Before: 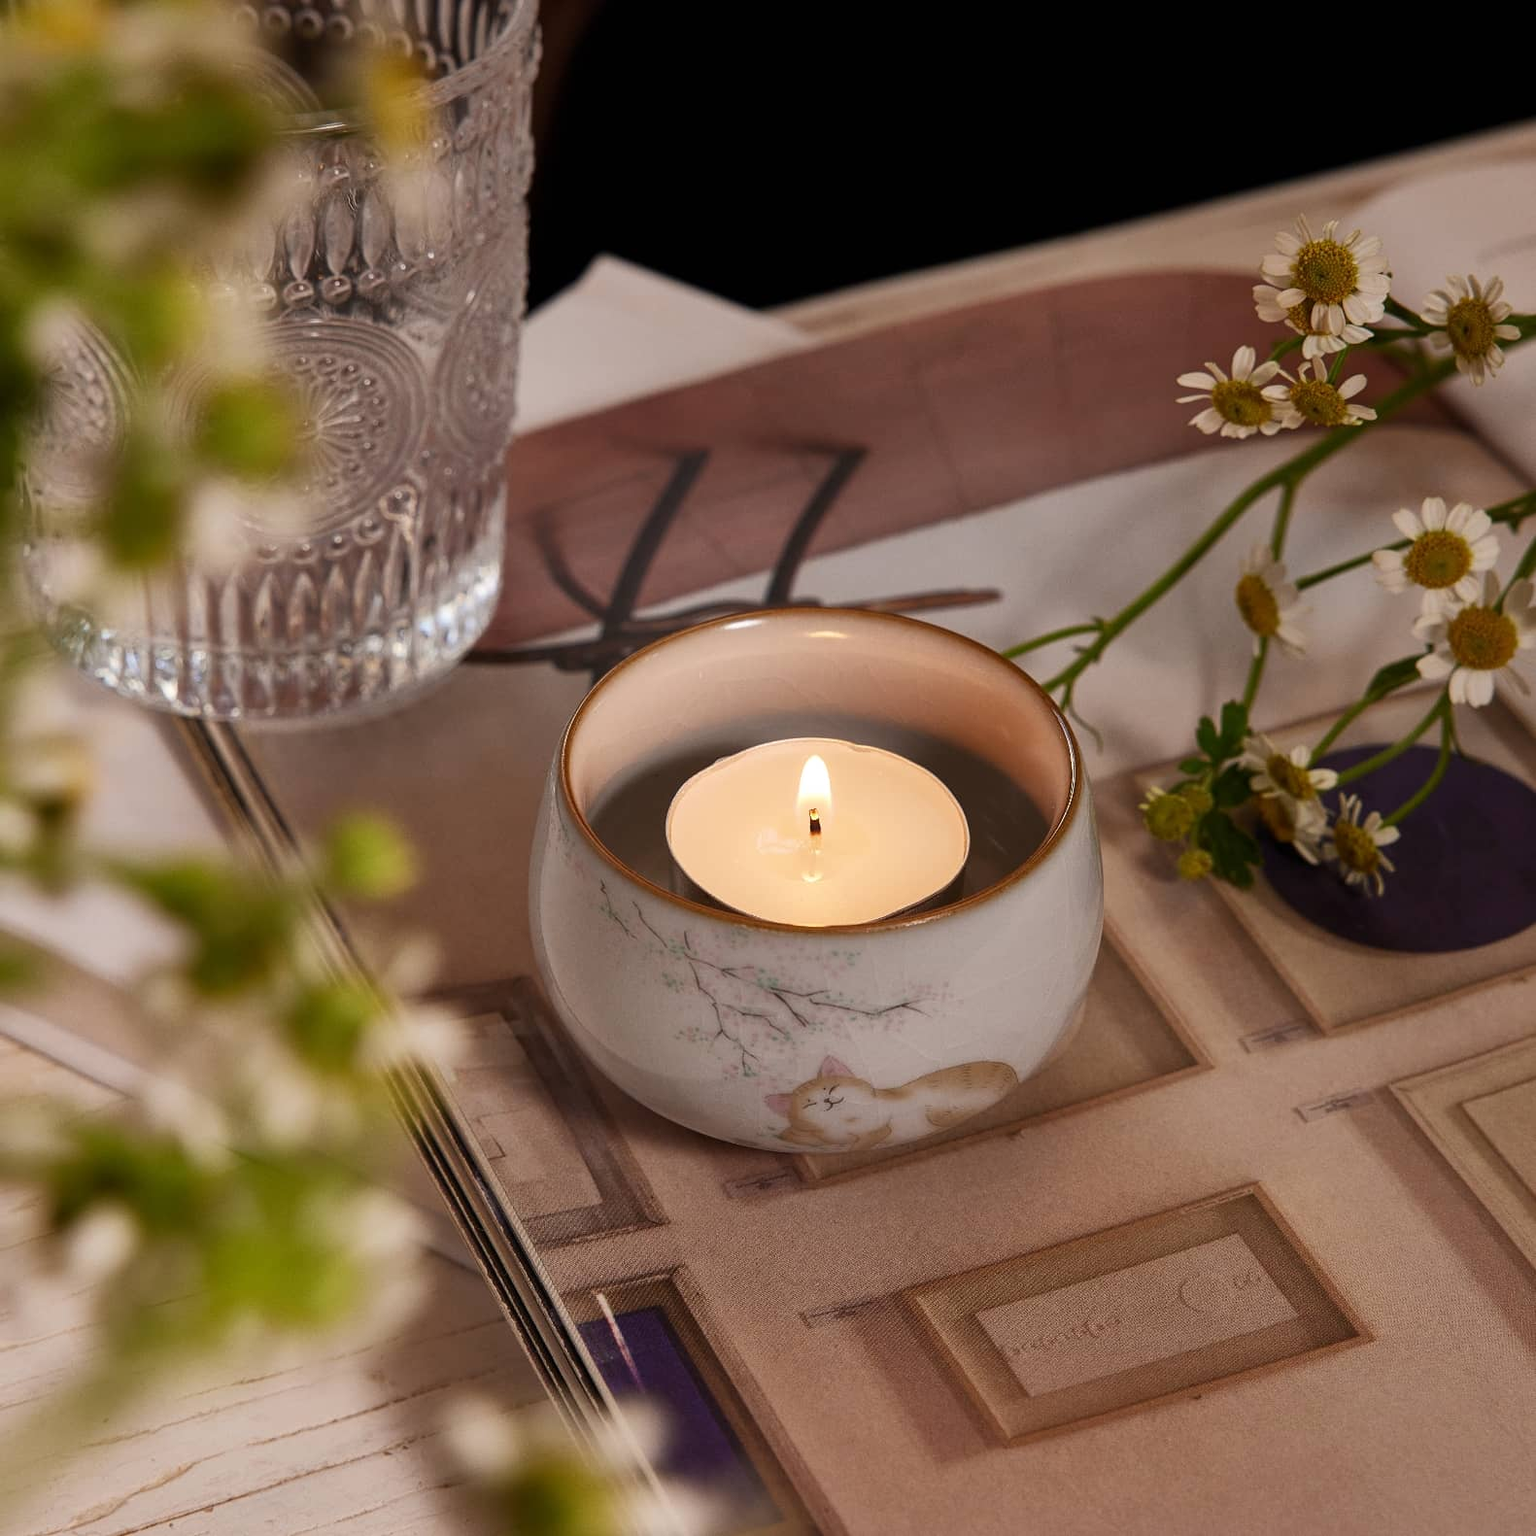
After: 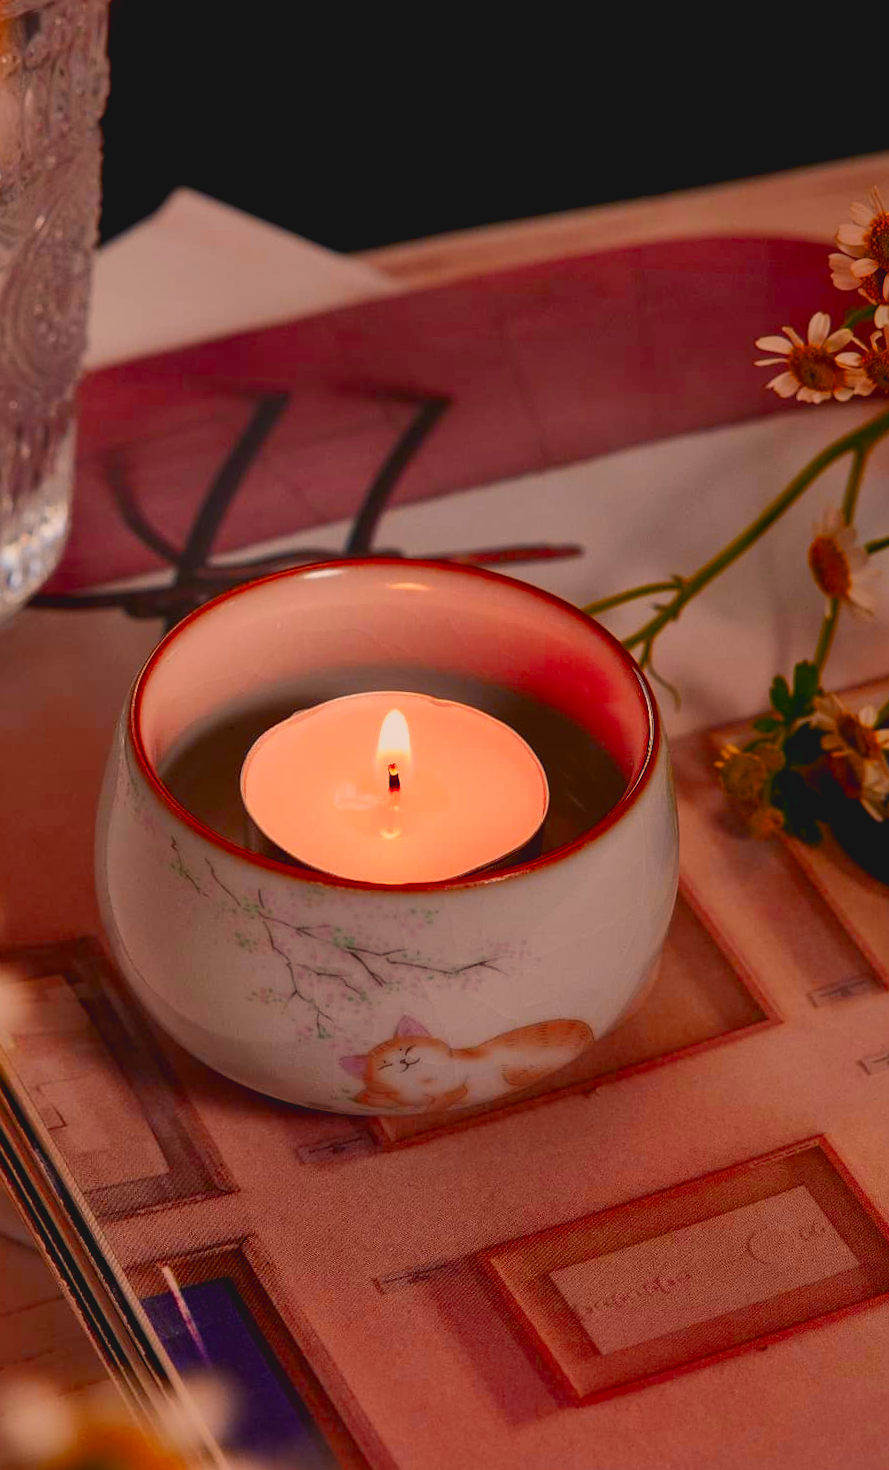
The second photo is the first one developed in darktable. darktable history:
crop: left 31.458%, top 0%, right 11.876%
rotate and perspective: rotation 0.679°, lens shift (horizontal) 0.136, crop left 0.009, crop right 0.991, crop top 0.078, crop bottom 0.95
exposure: black level correction 0.011, exposure -0.478 EV, compensate highlight preservation false
color zones: curves: ch1 [(0.24, 0.629) (0.75, 0.5)]; ch2 [(0.255, 0.454) (0.745, 0.491)], mix 102.12%
color balance rgb: shadows lift › chroma 2%, shadows lift › hue 247.2°, power › chroma 0.3%, power › hue 25.2°, highlights gain › chroma 3%, highlights gain › hue 60°, global offset › luminance 0.75%, perceptual saturation grading › global saturation 20%, perceptual saturation grading › highlights -20%, perceptual saturation grading › shadows 30%, global vibrance 20%
